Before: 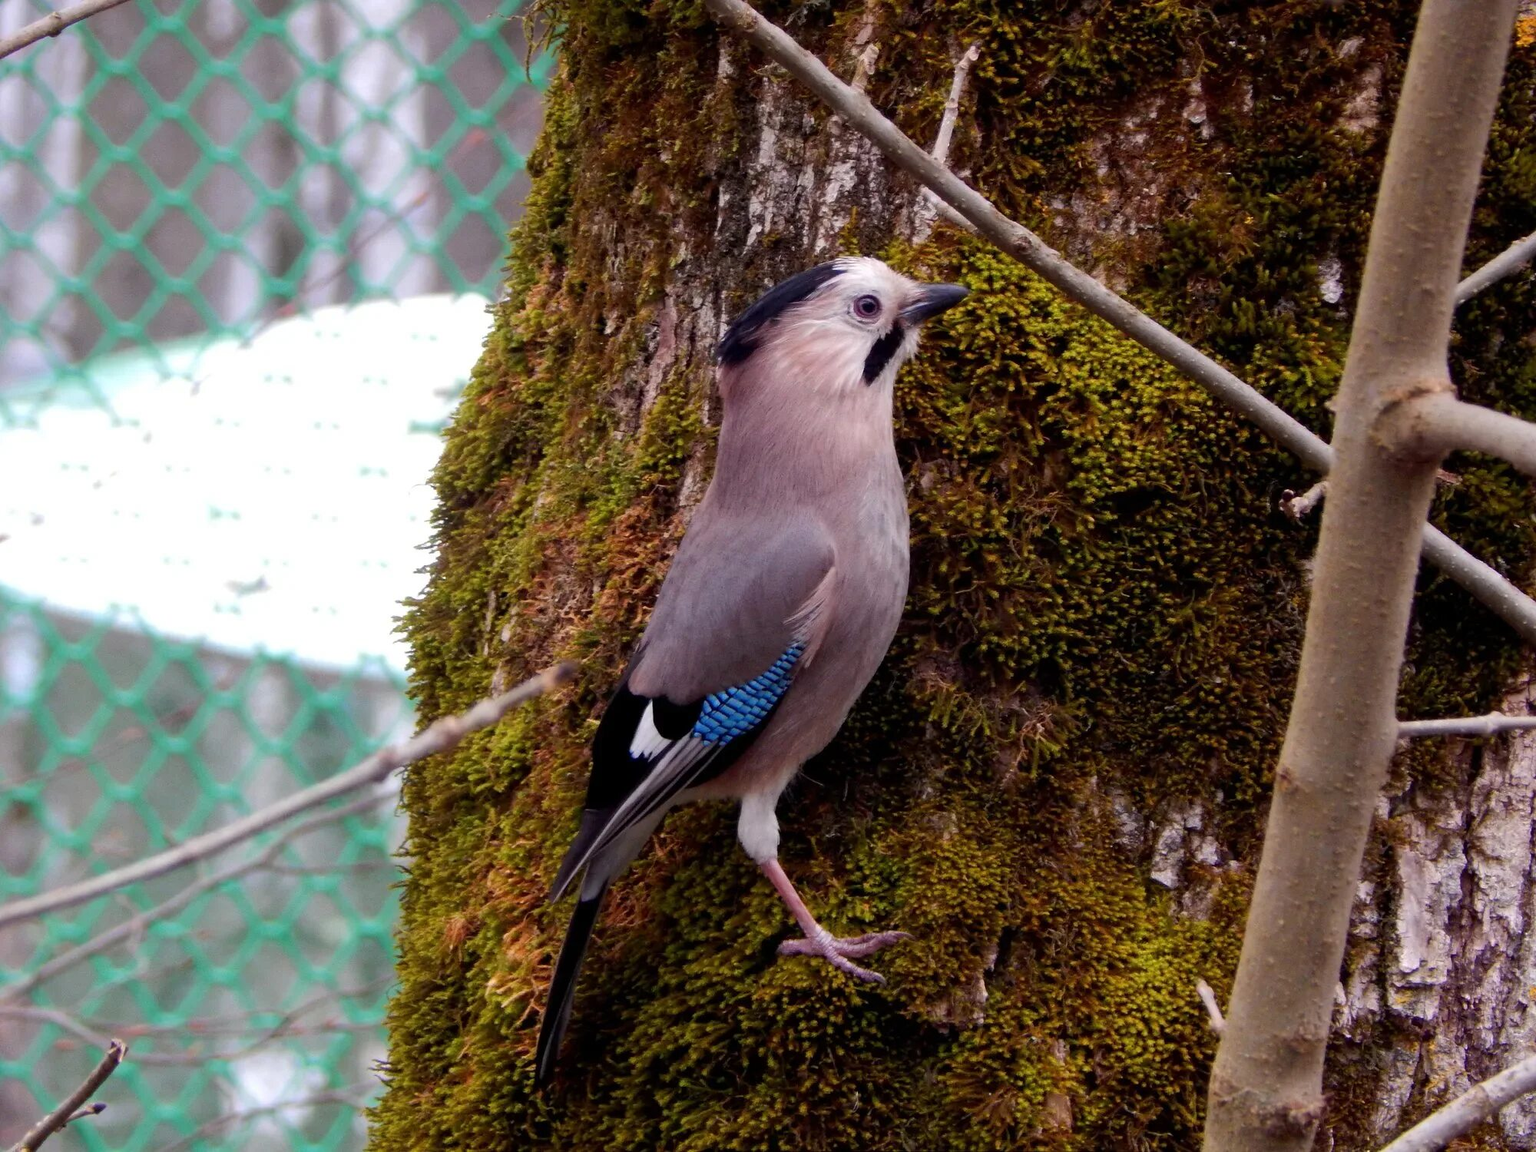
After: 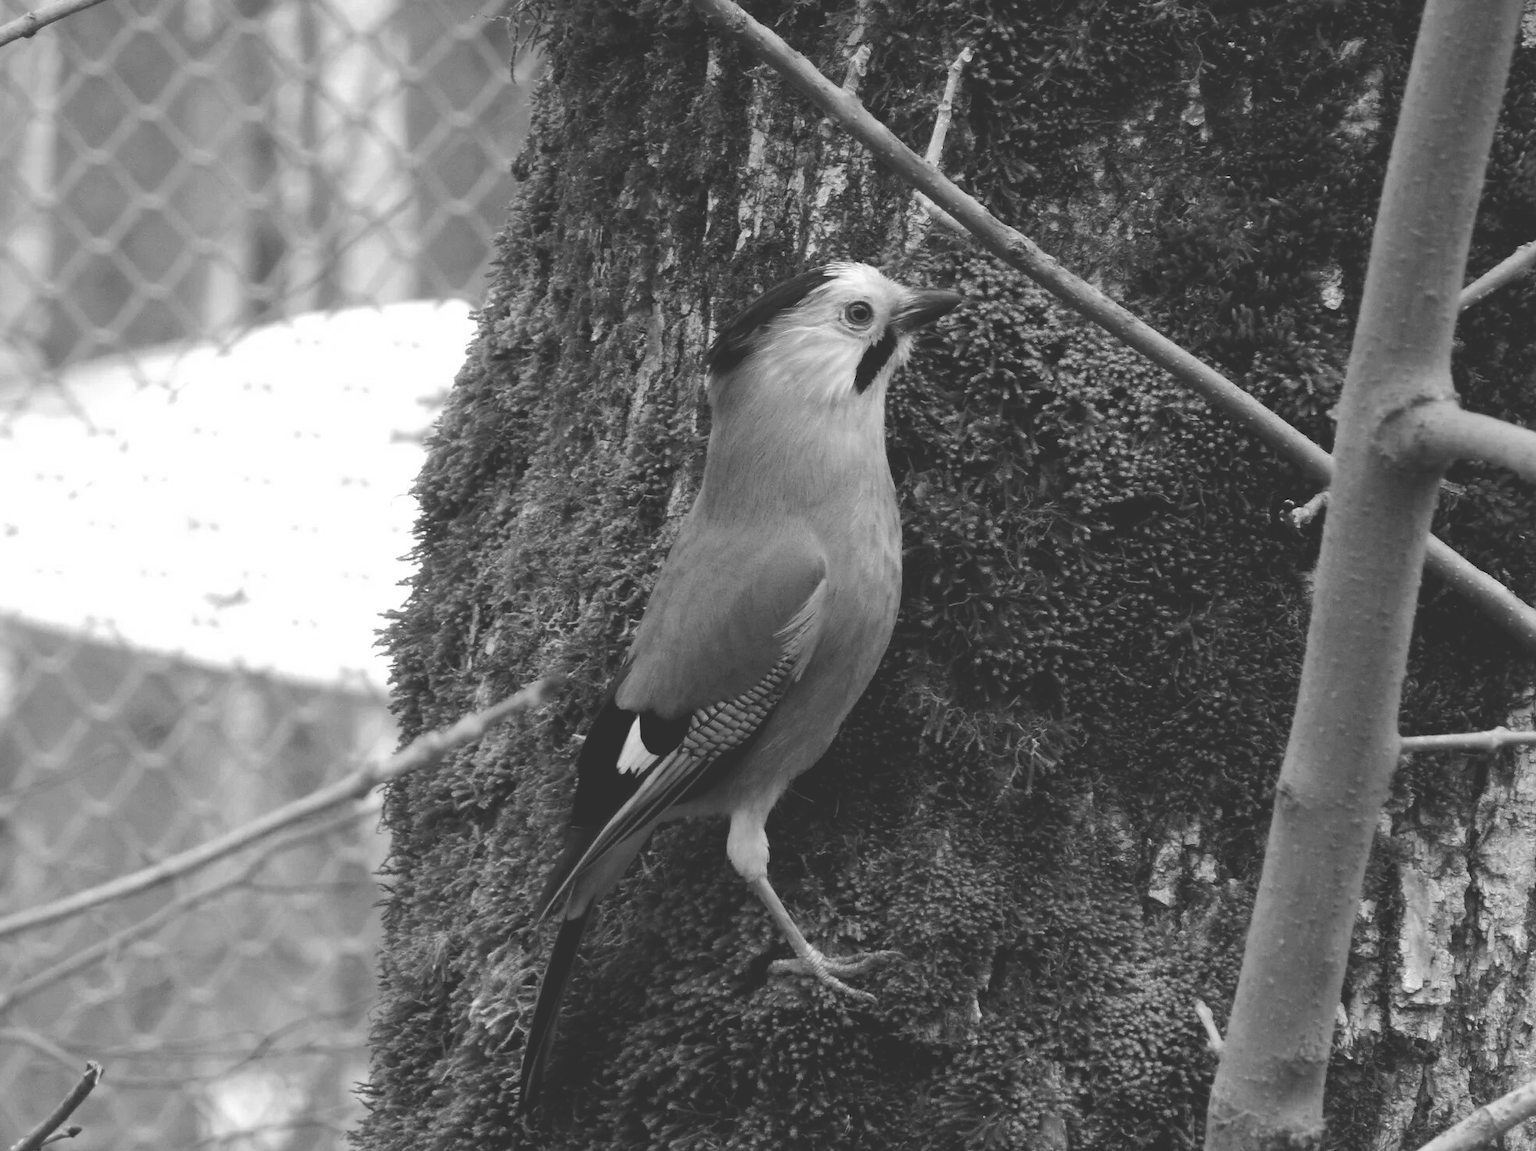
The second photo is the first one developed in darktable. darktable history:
crop: left 1.743%, right 0.268%, bottom 2.011%
exposure: black level correction -0.028, compensate highlight preservation false
monochrome: on, module defaults
